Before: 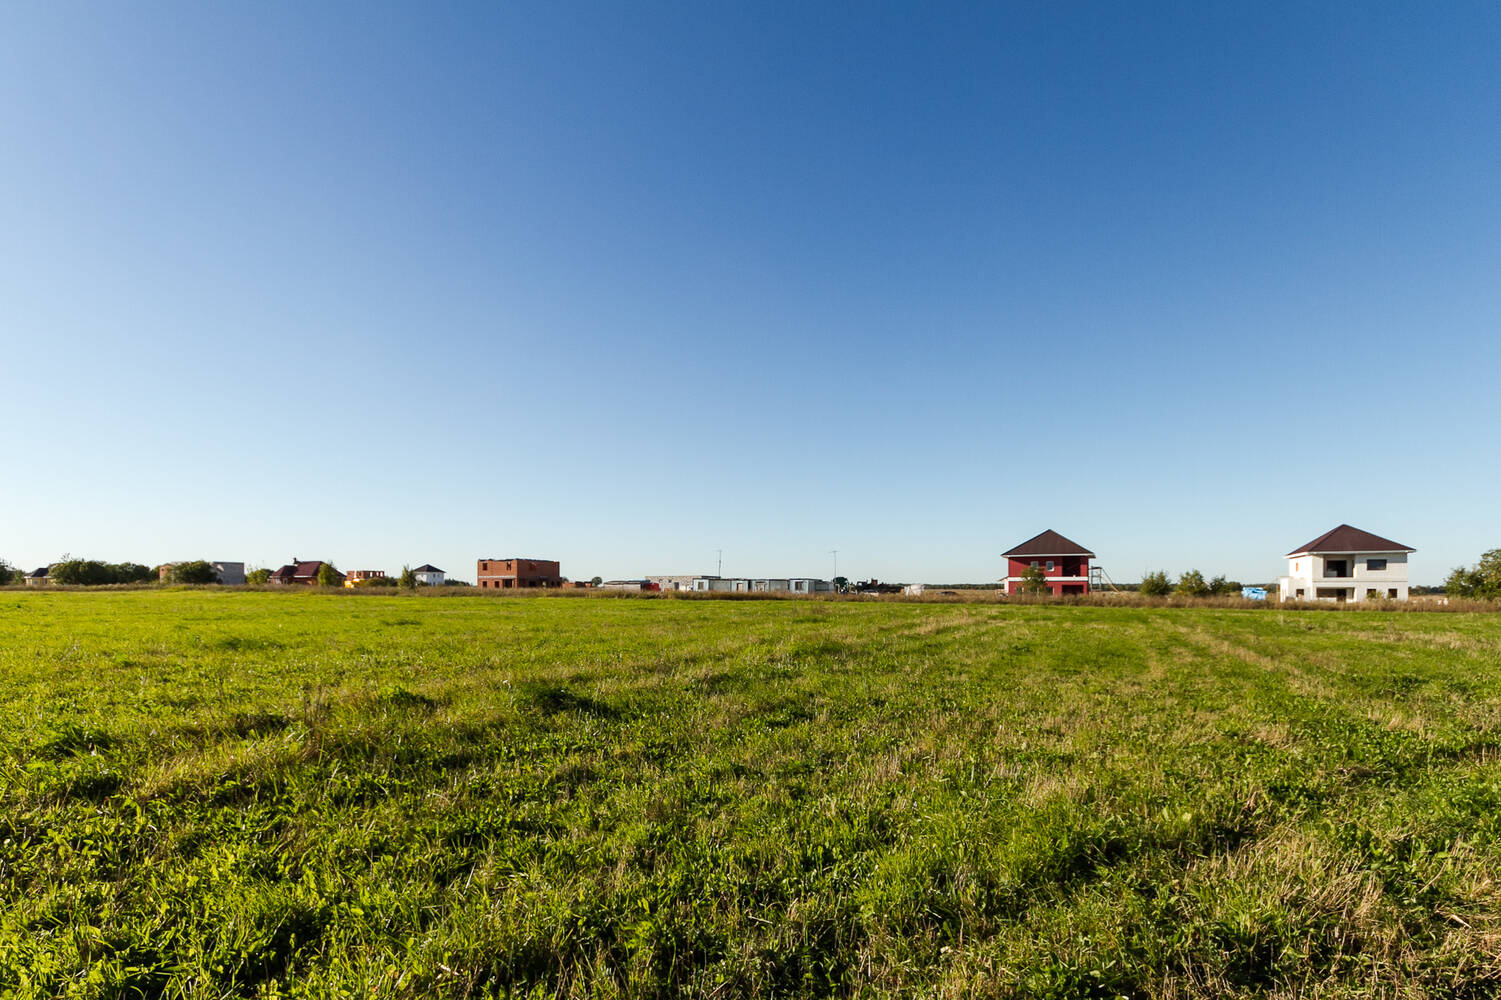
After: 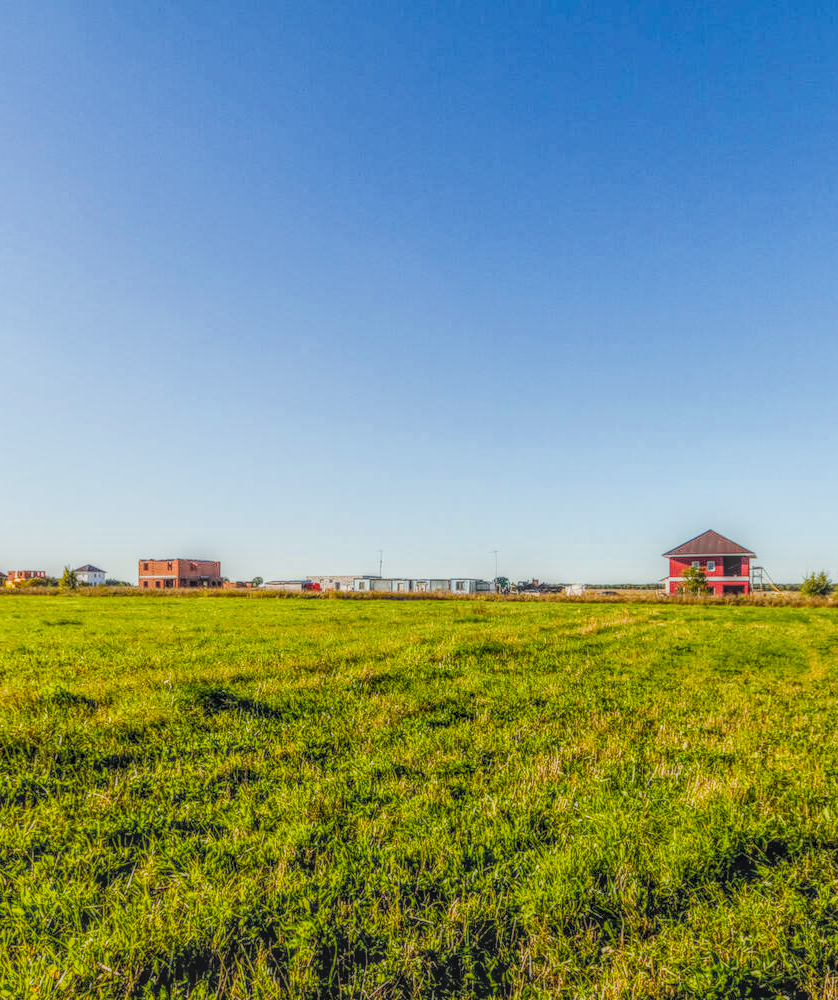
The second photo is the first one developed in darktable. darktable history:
color balance rgb: power › hue 61.74°, global offset › chroma 0.061%, global offset › hue 253.42°, perceptual saturation grading › global saturation 19.319%, perceptual brilliance grading › global brilliance 9.197%, perceptual brilliance grading › shadows 15.463%, global vibrance 20%
local contrast: highlights 1%, shadows 4%, detail 200%, midtone range 0.248
exposure: black level correction 0, exposure 0.5 EV, compensate highlight preservation false
crop and rotate: left 22.634%, right 21.514%
filmic rgb: black relative exposure -6.91 EV, white relative exposure 5.64 EV, hardness 2.85
